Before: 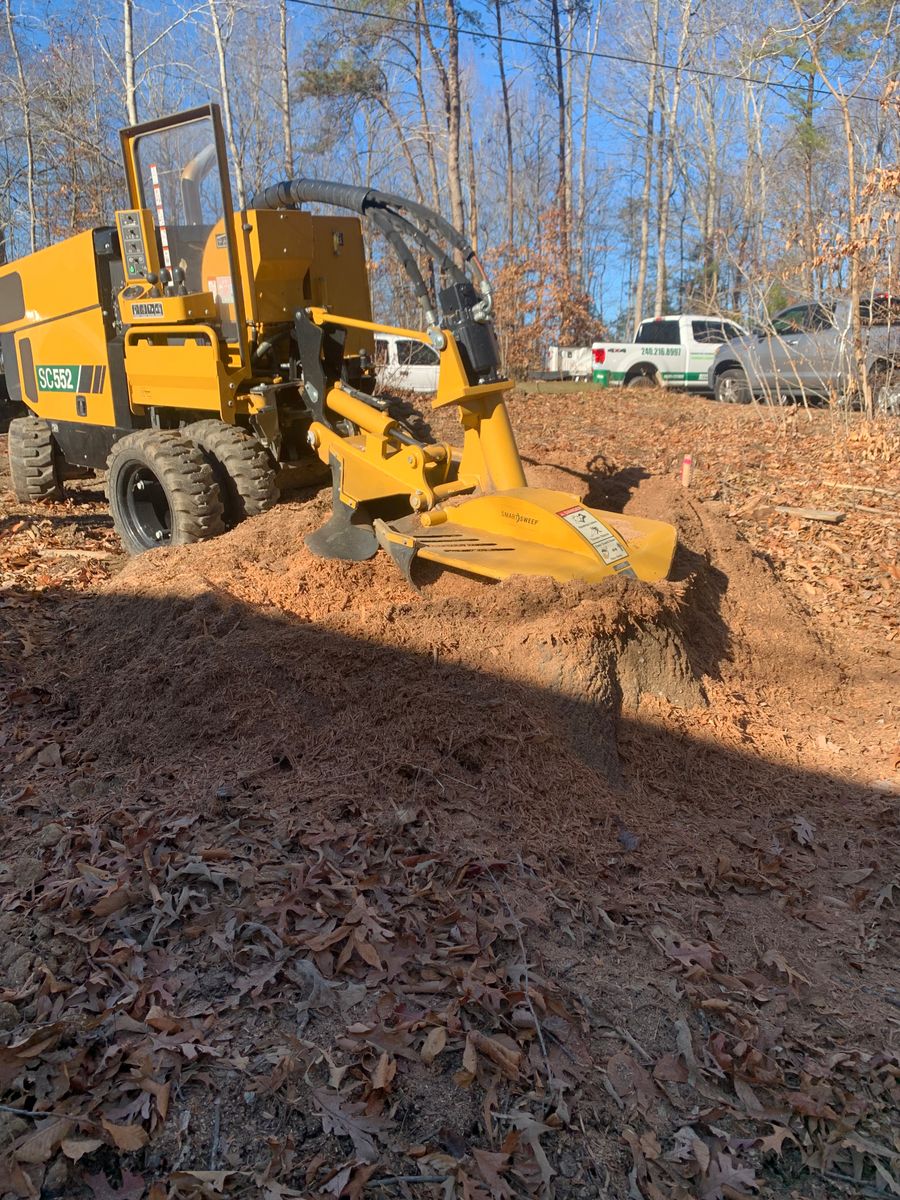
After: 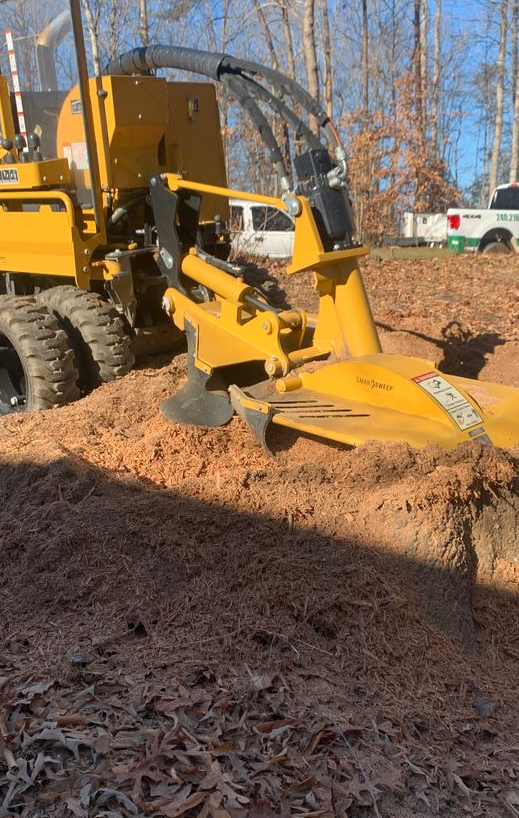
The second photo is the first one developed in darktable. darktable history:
crop: left 16.202%, top 11.208%, right 26.045%, bottom 20.557%
shadows and highlights: shadows 29.61, highlights -30.47, low approximation 0.01, soften with gaussian
